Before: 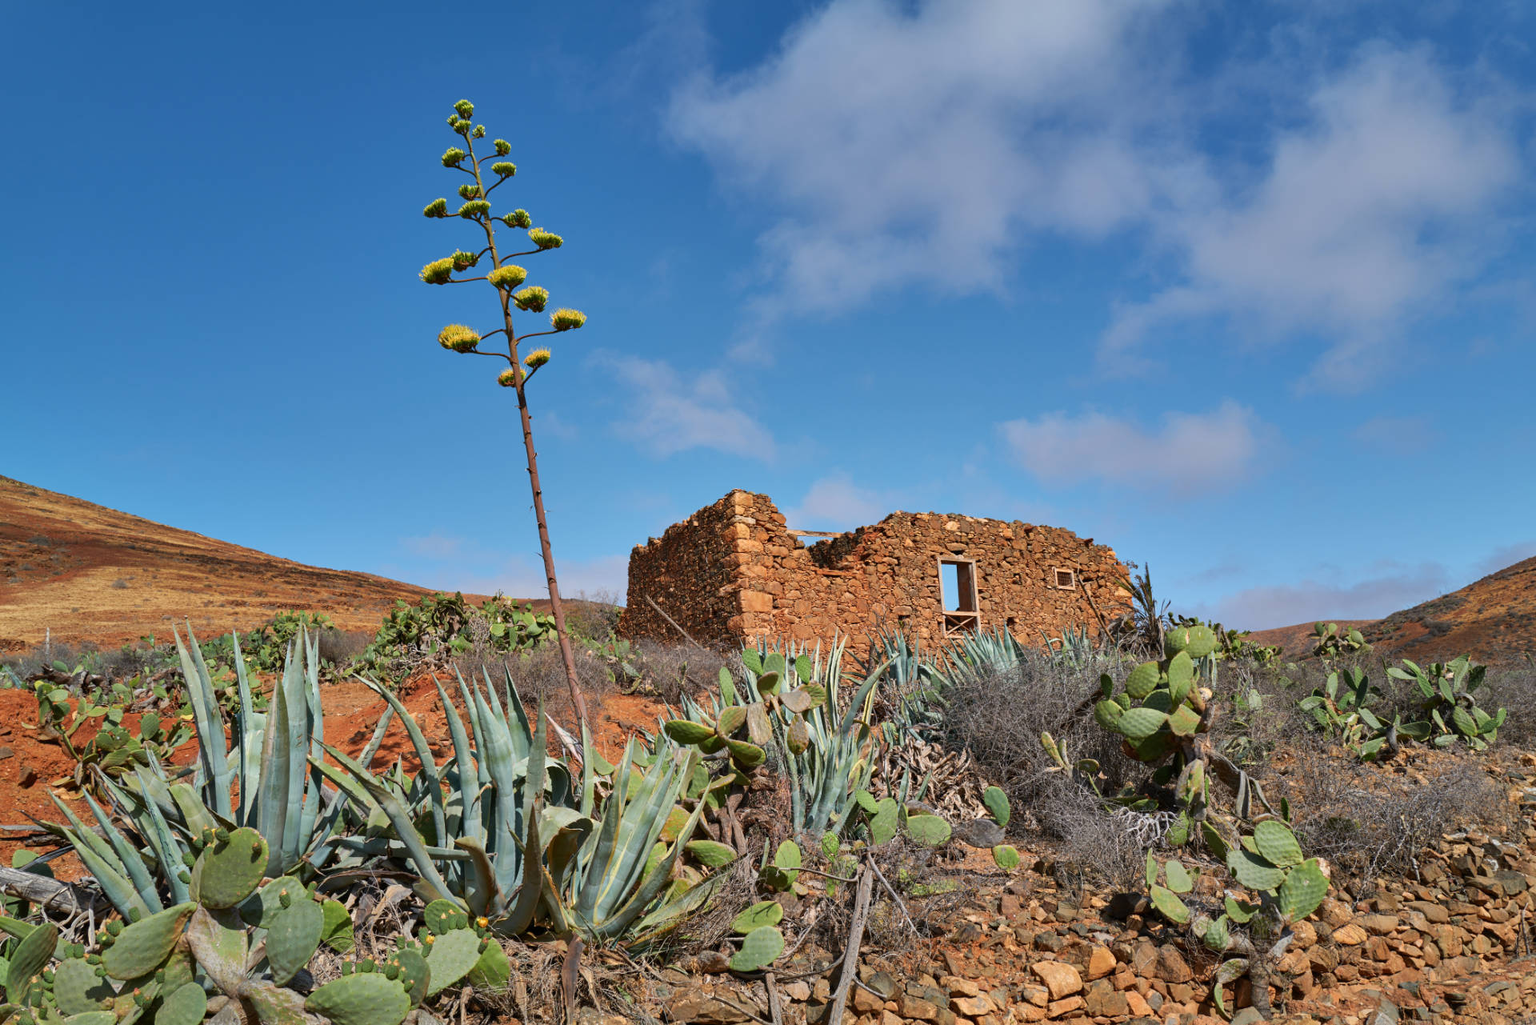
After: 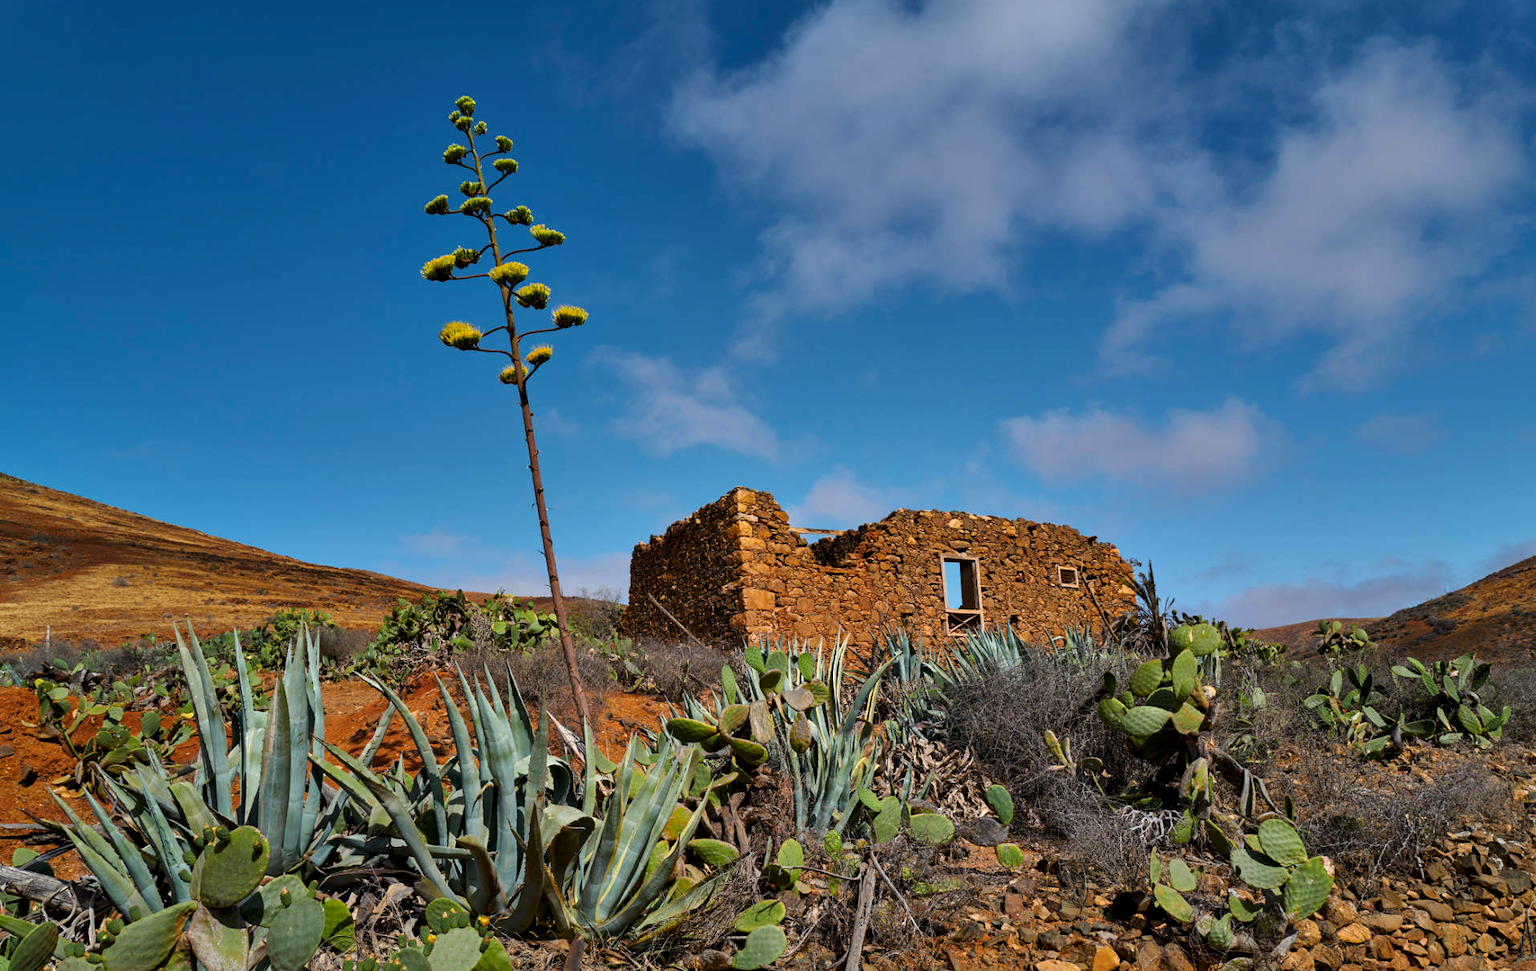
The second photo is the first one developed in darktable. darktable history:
color calibration: illuminant same as pipeline (D50), adaptation none (bypass), x 0.333, y 0.334, temperature 5009.33 K
levels: levels [0.029, 0.545, 0.971]
crop: top 0.397%, right 0.263%, bottom 5.03%
color balance rgb: global offset › luminance -0.514%, perceptual saturation grading › global saturation 25.672%
